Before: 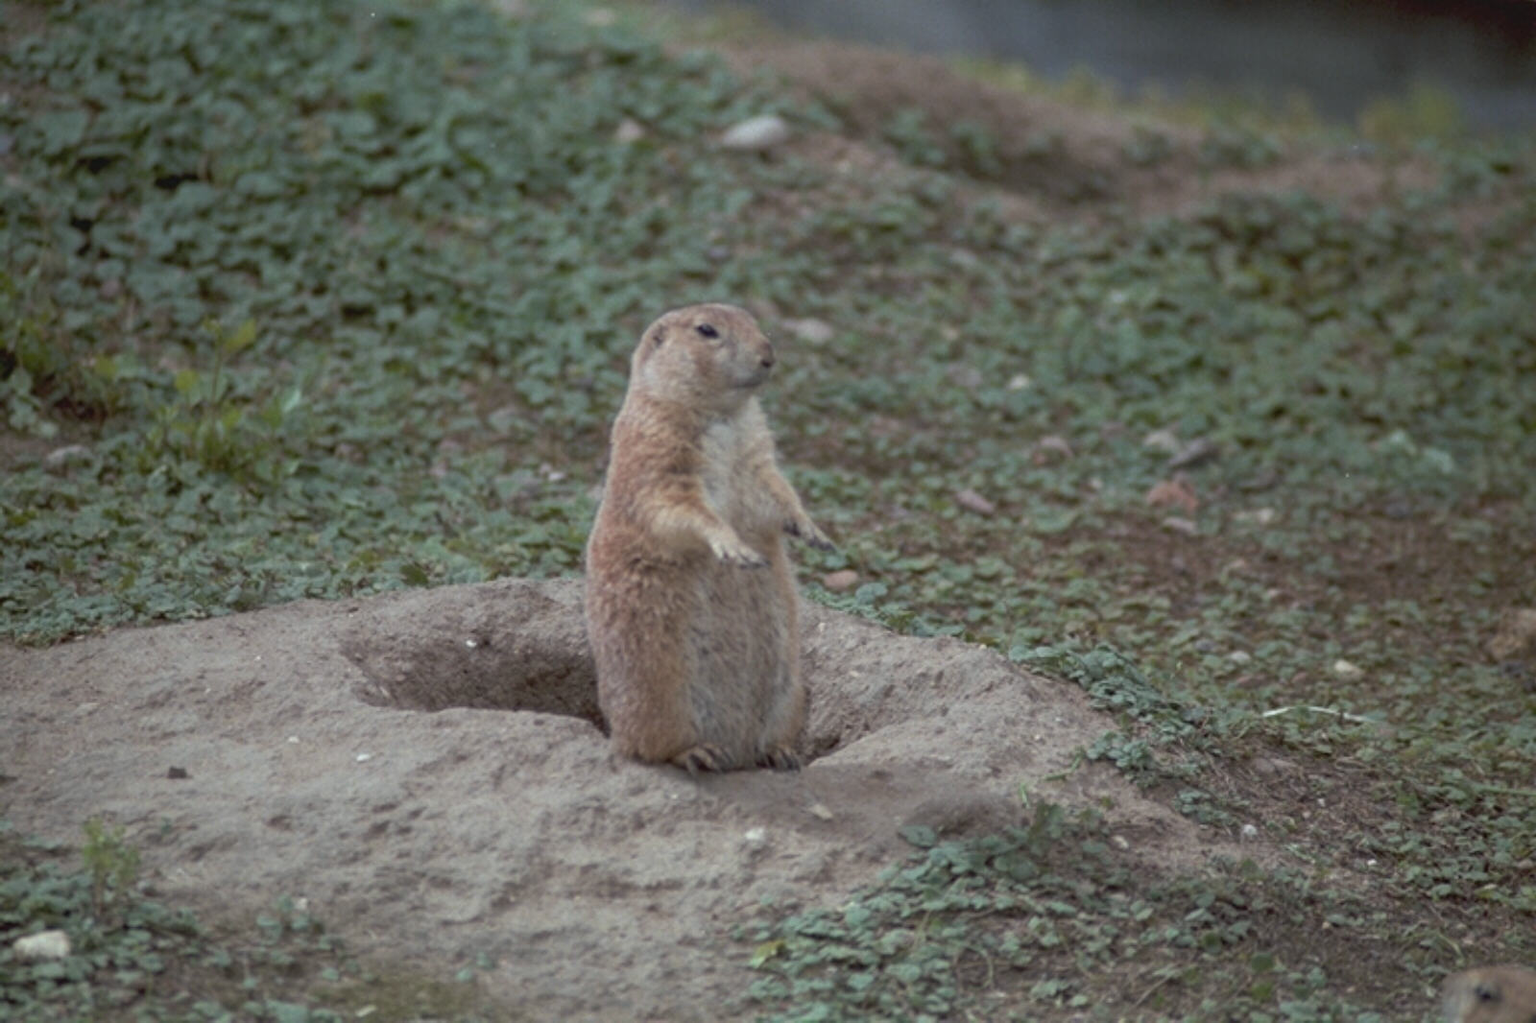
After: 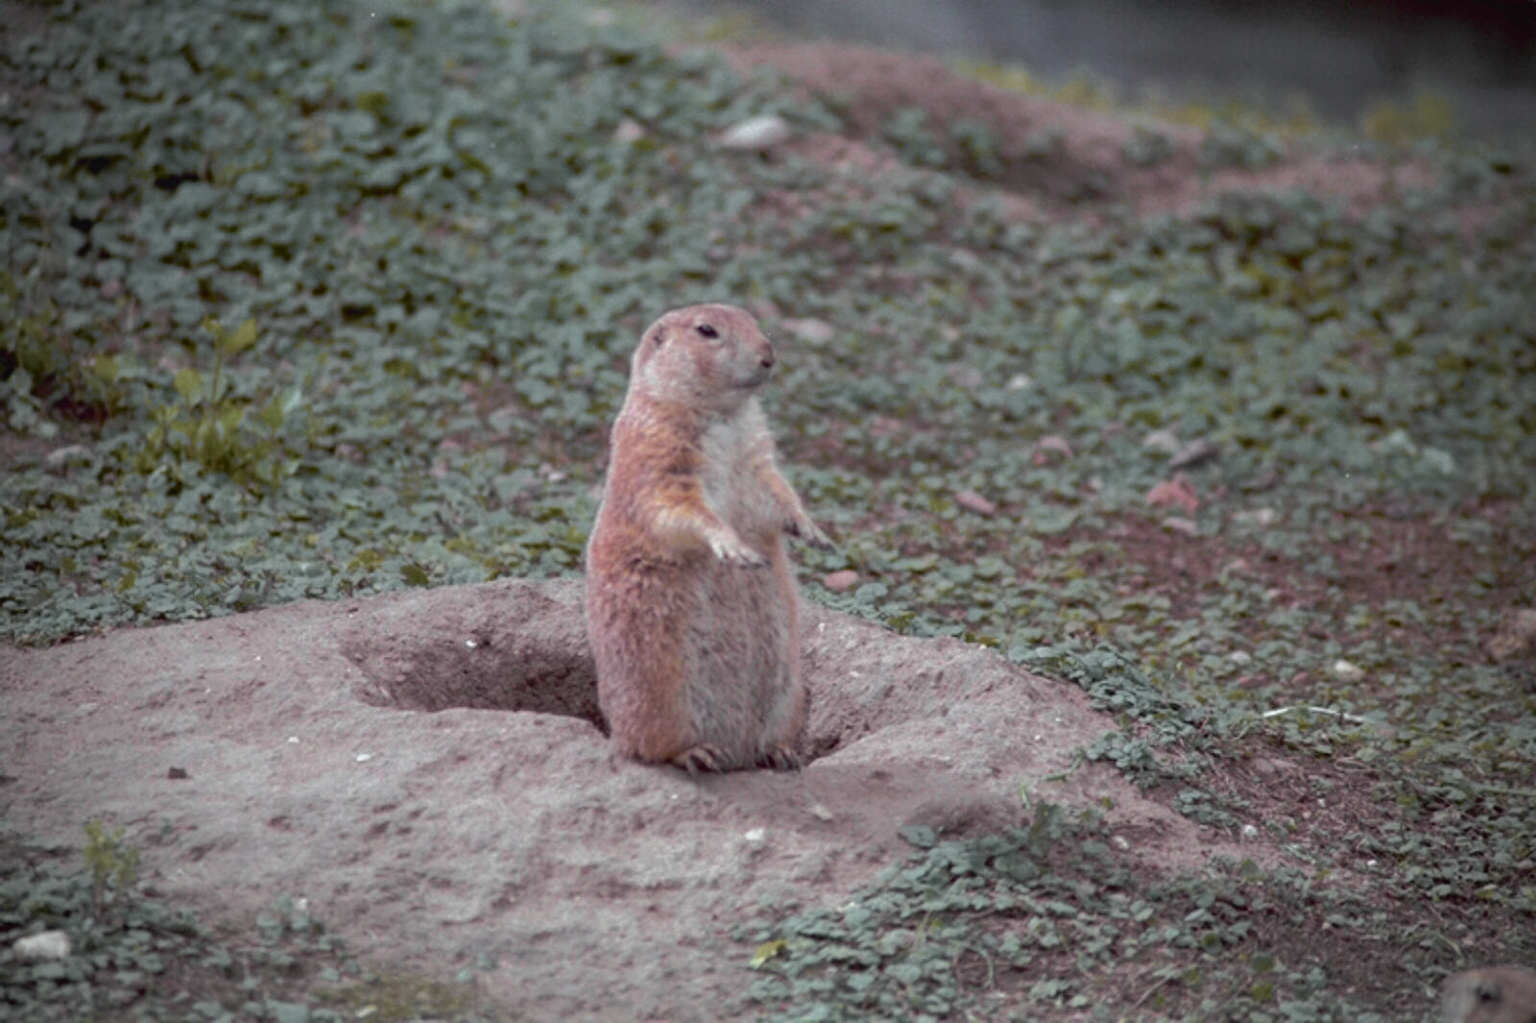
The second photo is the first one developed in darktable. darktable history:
tone curve: curves: ch0 [(0, 0) (0.105, 0.068) (0.195, 0.162) (0.283, 0.283) (0.384, 0.404) (0.485, 0.531) (0.638, 0.681) (0.795, 0.879) (1, 0.977)]; ch1 [(0, 0) (0.161, 0.092) (0.35, 0.33) (0.379, 0.401) (0.456, 0.469) (0.498, 0.506) (0.521, 0.549) (0.58, 0.624) (0.635, 0.671) (1, 1)]; ch2 [(0, 0) (0.371, 0.362) (0.437, 0.437) (0.483, 0.484) (0.53, 0.515) (0.56, 0.58) (0.622, 0.606) (1, 1)], color space Lab, independent channels, preserve colors none
vignetting: unbound false
